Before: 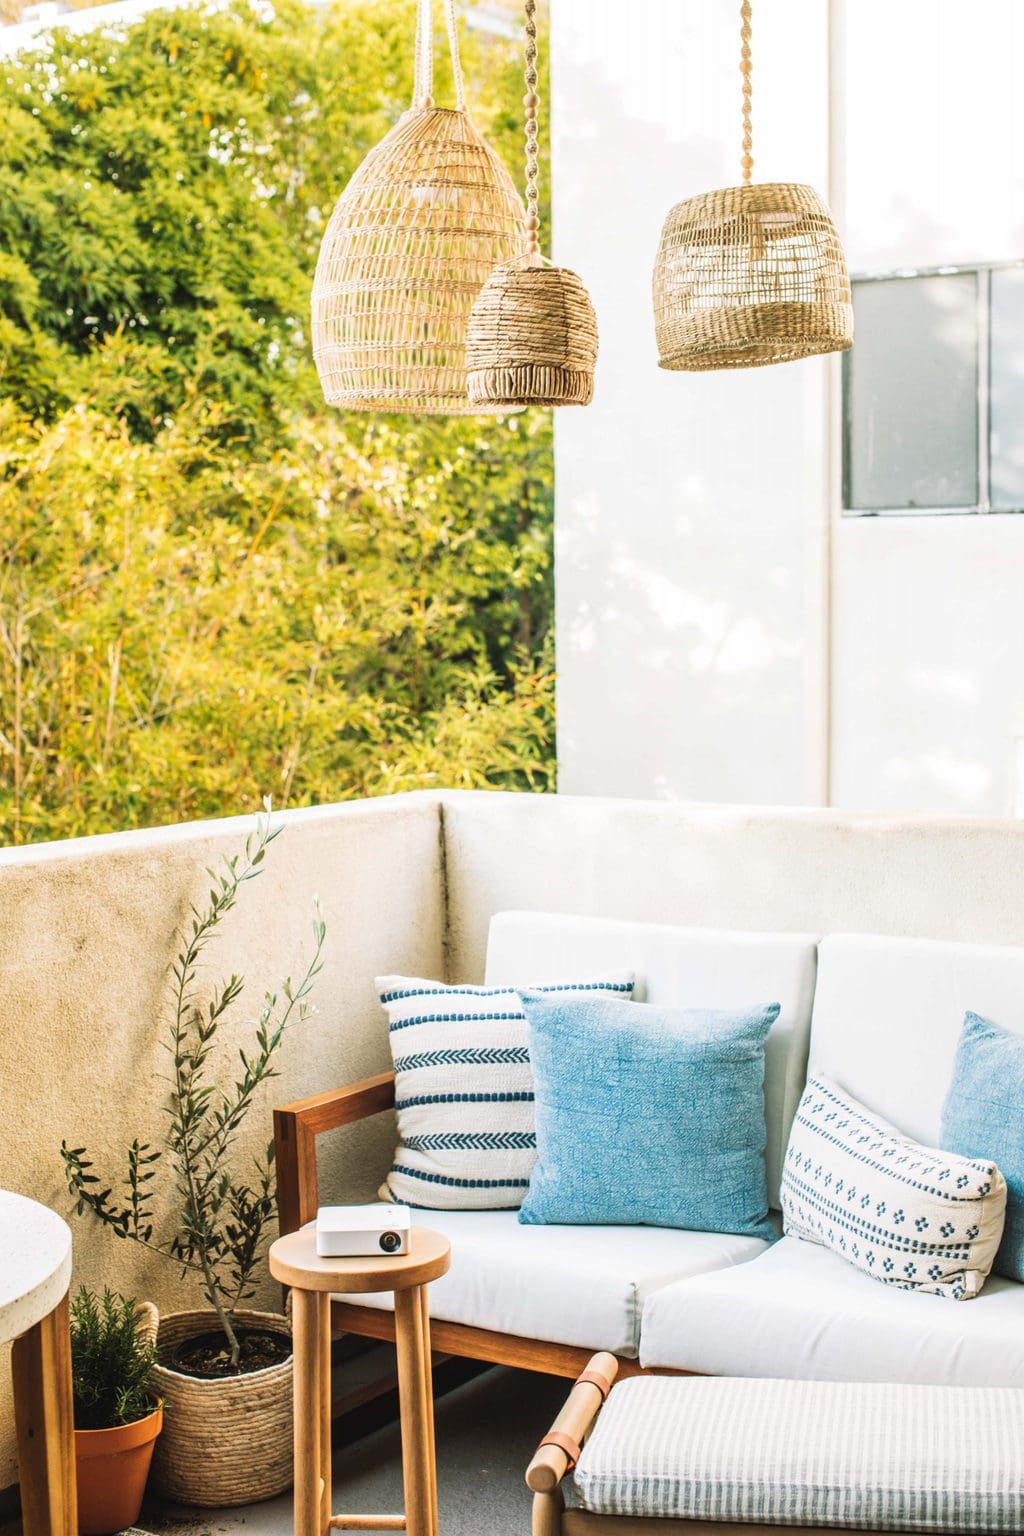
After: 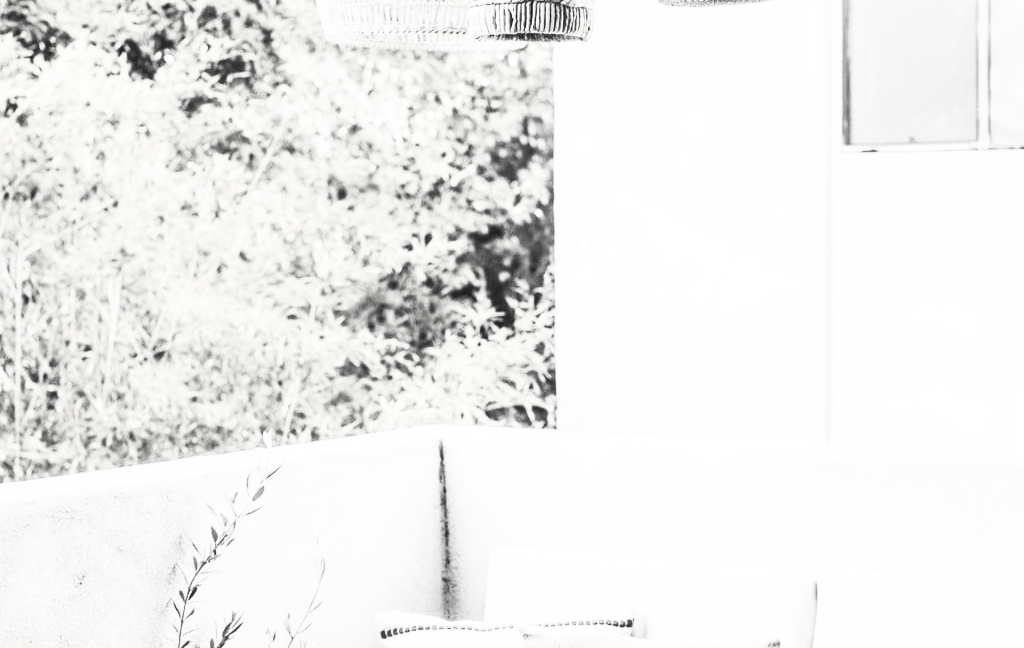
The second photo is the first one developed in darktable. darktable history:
crop and rotate: top 23.726%, bottom 34.066%
contrast brightness saturation: contrast 0.522, brightness 0.459, saturation -0.982
